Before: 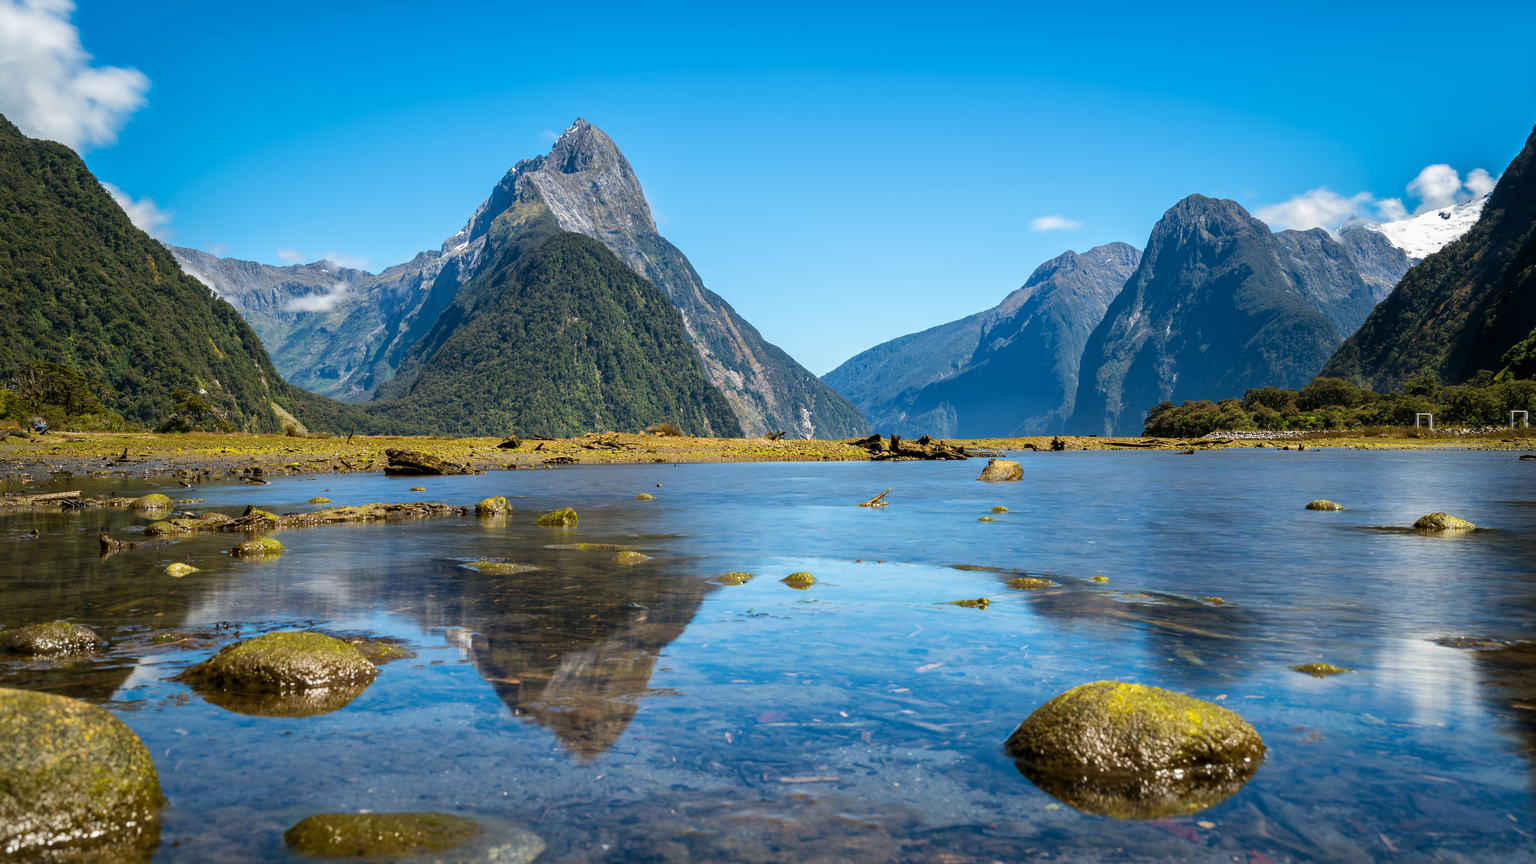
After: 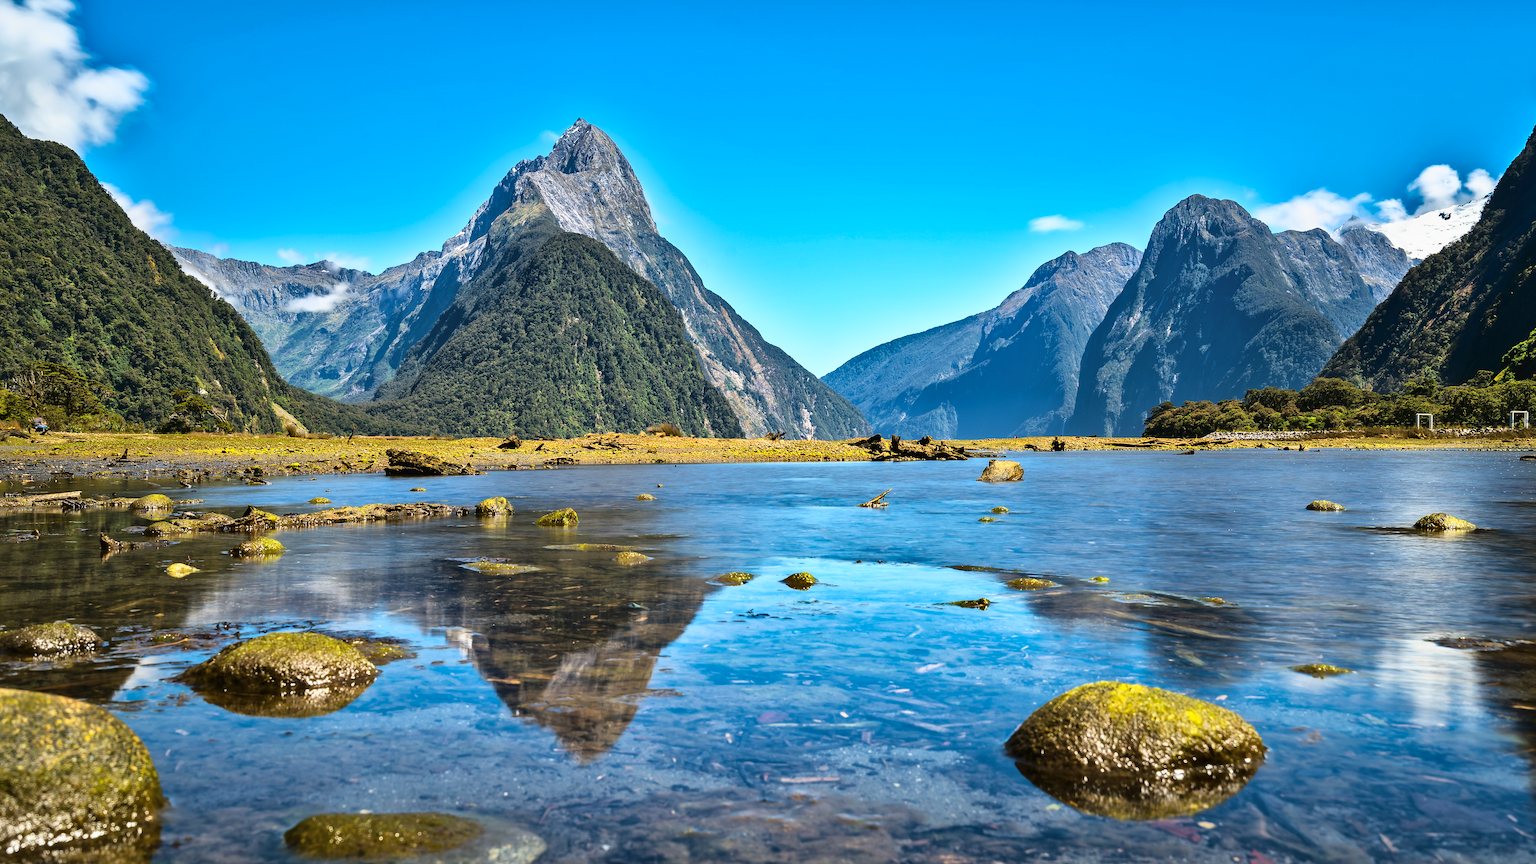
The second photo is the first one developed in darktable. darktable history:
shadows and highlights: radius 103.04, shadows 50.81, highlights -63.99, soften with gaussian
sharpen: on, module defaults
tone curve: curves: ch0 [(0, 0.018) (0.162, 0.128) (0.434, 0.478) (0.667, 0.785) (0.819, 0.943) (1, 0.991)]; ch1 [(0, 0) (0.402, 0.36) (0.476, 0.449) (0.506, 0.505) (0.523, 0.518) (0.582, 0.586) (0.641, 0.668) (0.7, 0.741) (1, 1)]; ch2 [(0, 0) (0.416, 0.403) (0.483, 0.472) (0.503, 0.505) (0.521, 0.519) (0.547, 0.561) (0.597, 0.643) (0.699, 0.759) (0.997, 0.858)], color space Lab, linked channels, preserve colors none
